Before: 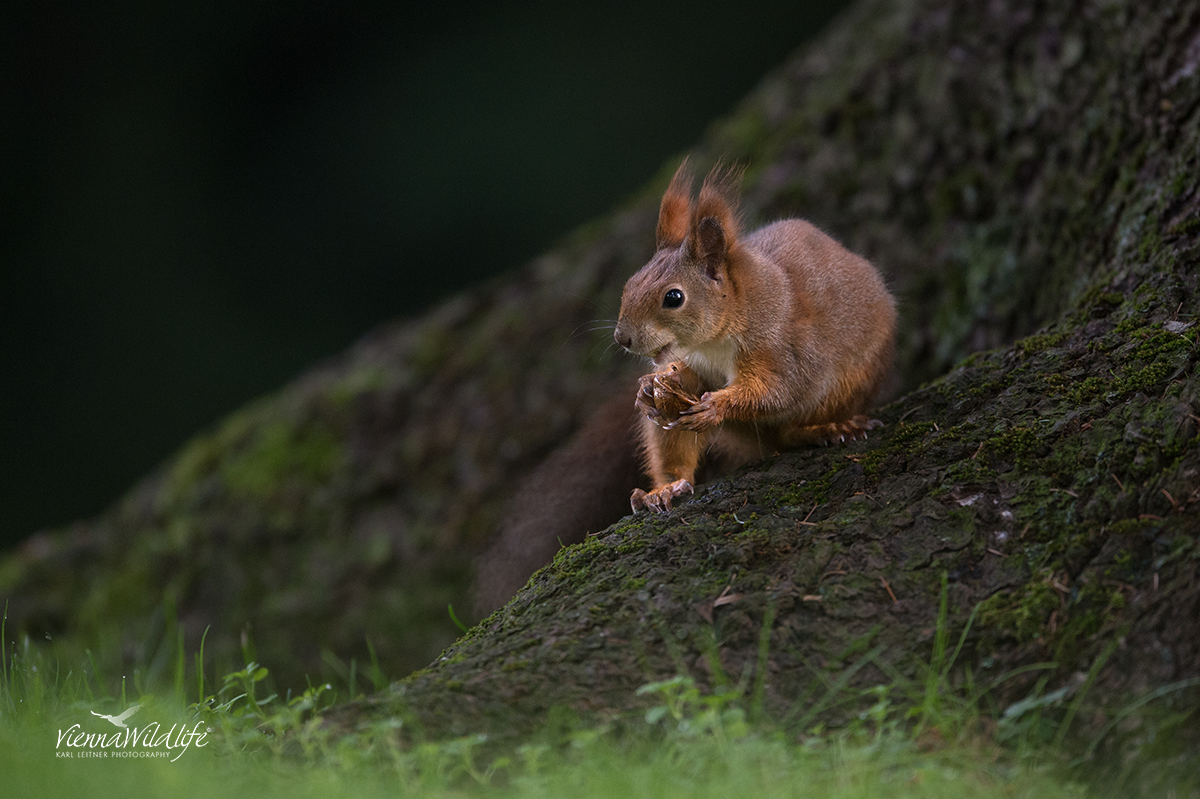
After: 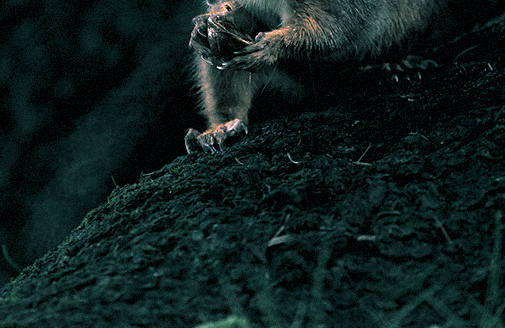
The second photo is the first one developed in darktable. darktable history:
crop: left 37.221%, top 45.169%, right 20.63%, bottom 13.777%
split-toning: shadows › hue 186.43°, highlights › hue 49.29°, compress 30.29%
levels: levels [0.129, 0.519, 0.867]
grain: mid-tones bias 0%
